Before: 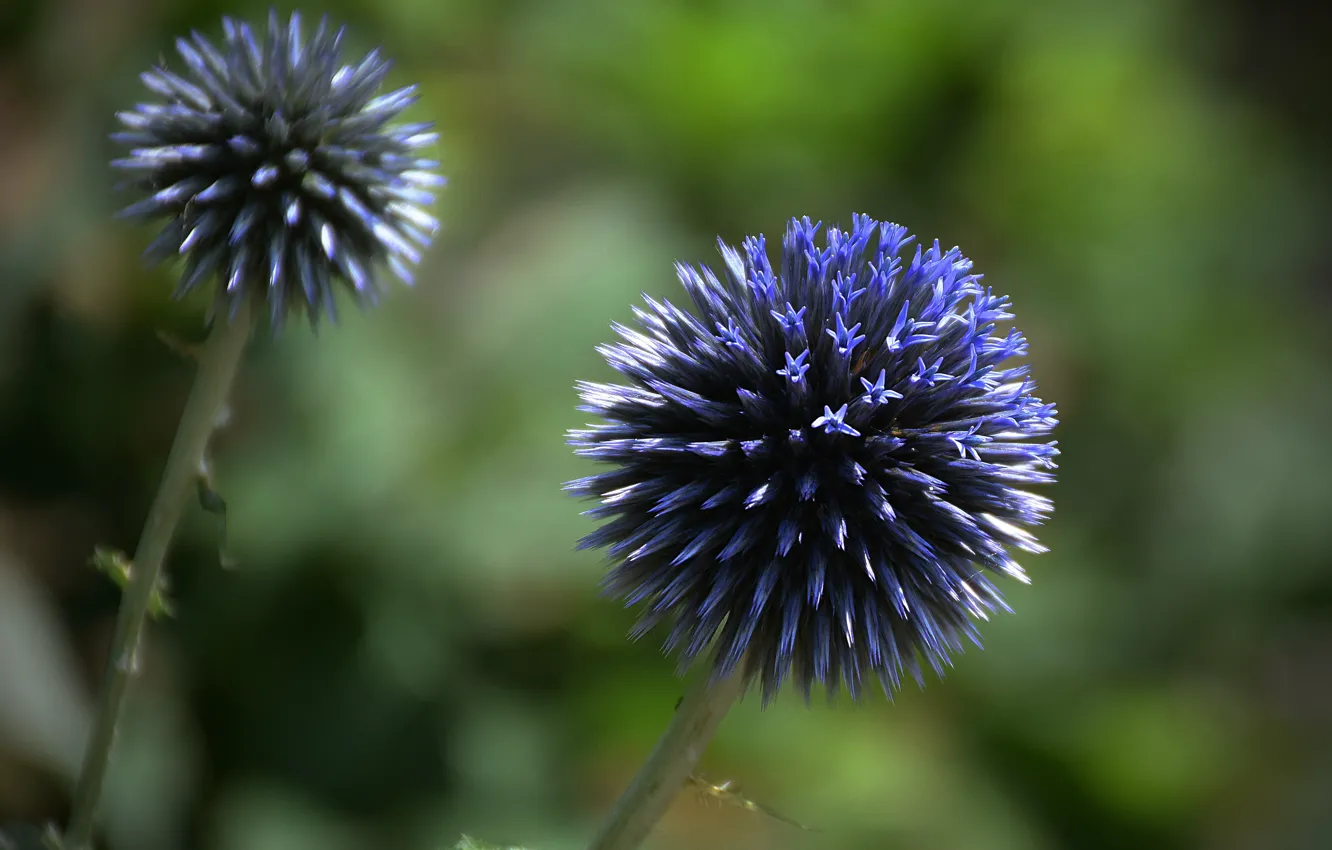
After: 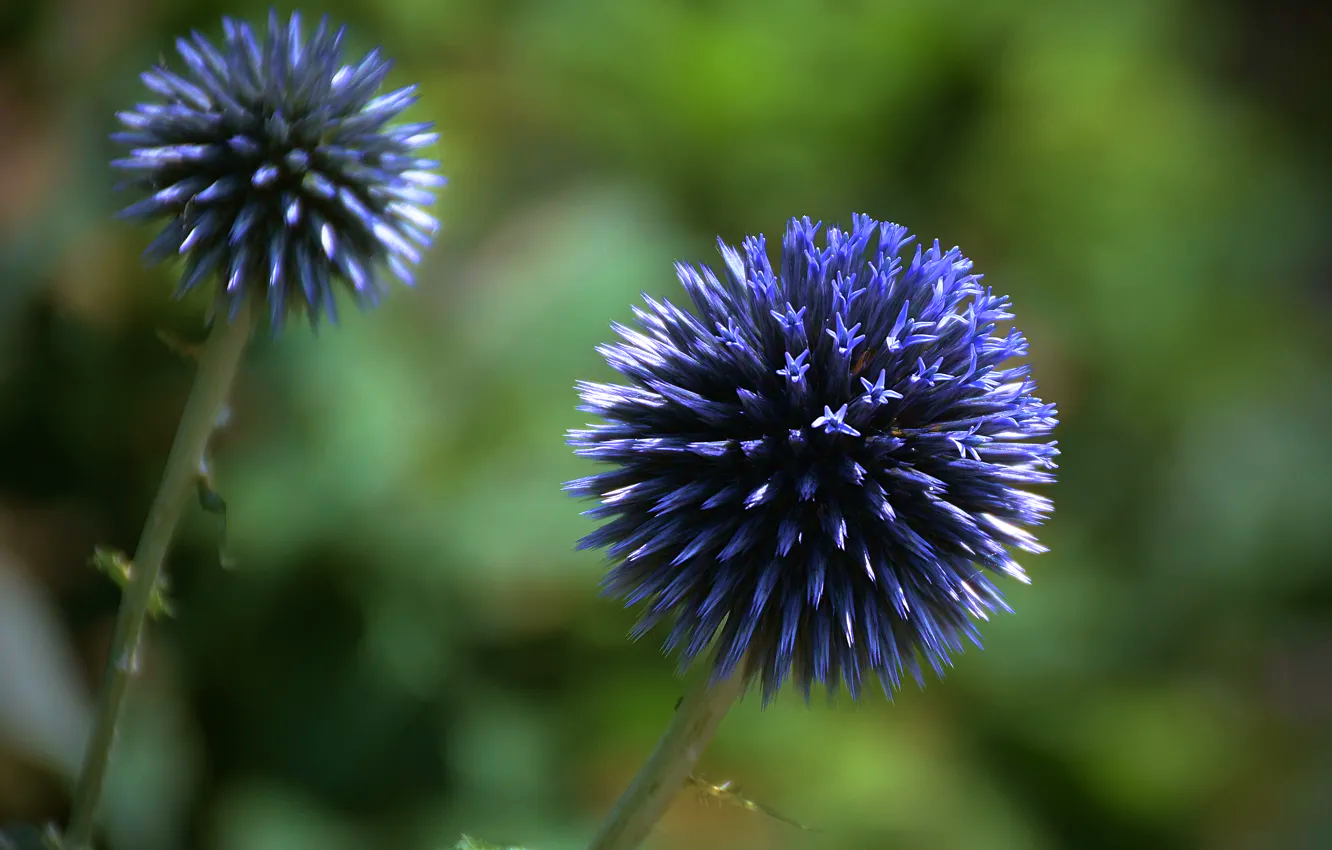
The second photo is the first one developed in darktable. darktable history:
velvia: strength 56%
white balance: red 1.004, blue 1.096
